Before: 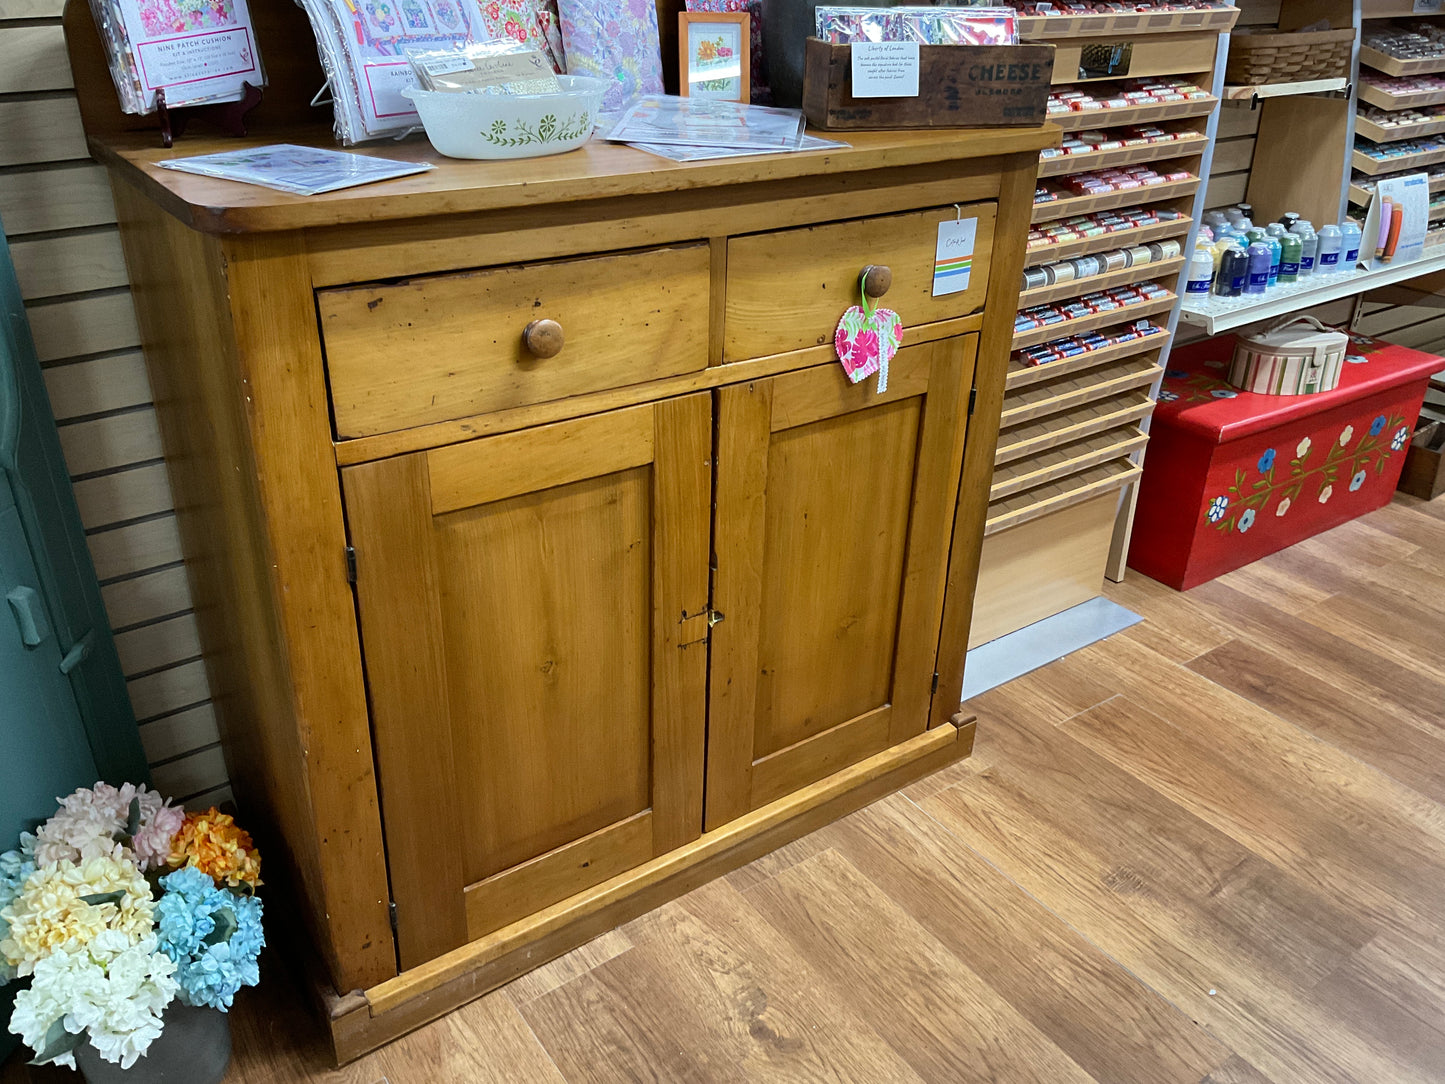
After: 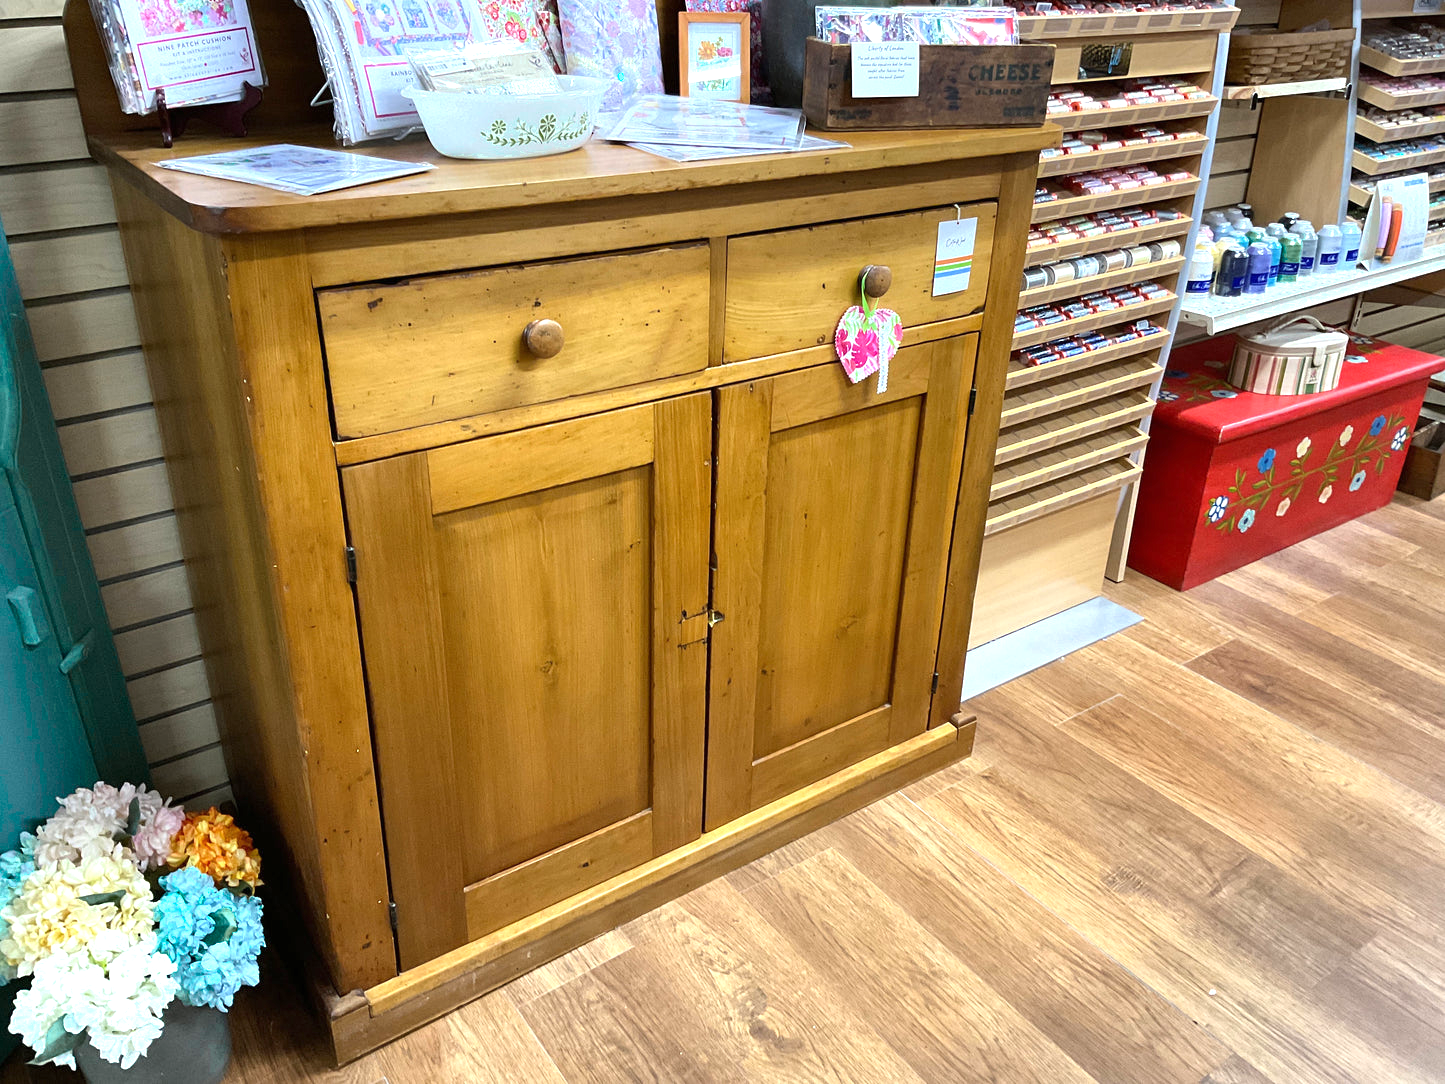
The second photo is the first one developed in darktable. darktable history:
color zones: curves: ch0 [(0.25, 0.5) (0.423, 0.5) (0.443, 0.5) (0.521, 0.756) (0.568, 0.5) (0.576, 0.5) (0.75, 0.5)]; ch1 [(0.25, 0.5) (0.423, 0.5) (0.443, 0.5) (0.539, 0.873) (0.624, 0.565) (0.631, 0.5) (0.75, 0.5)]
exposure: black level correction 0, exposure 0.695 EV, compensate highlight preservation false
